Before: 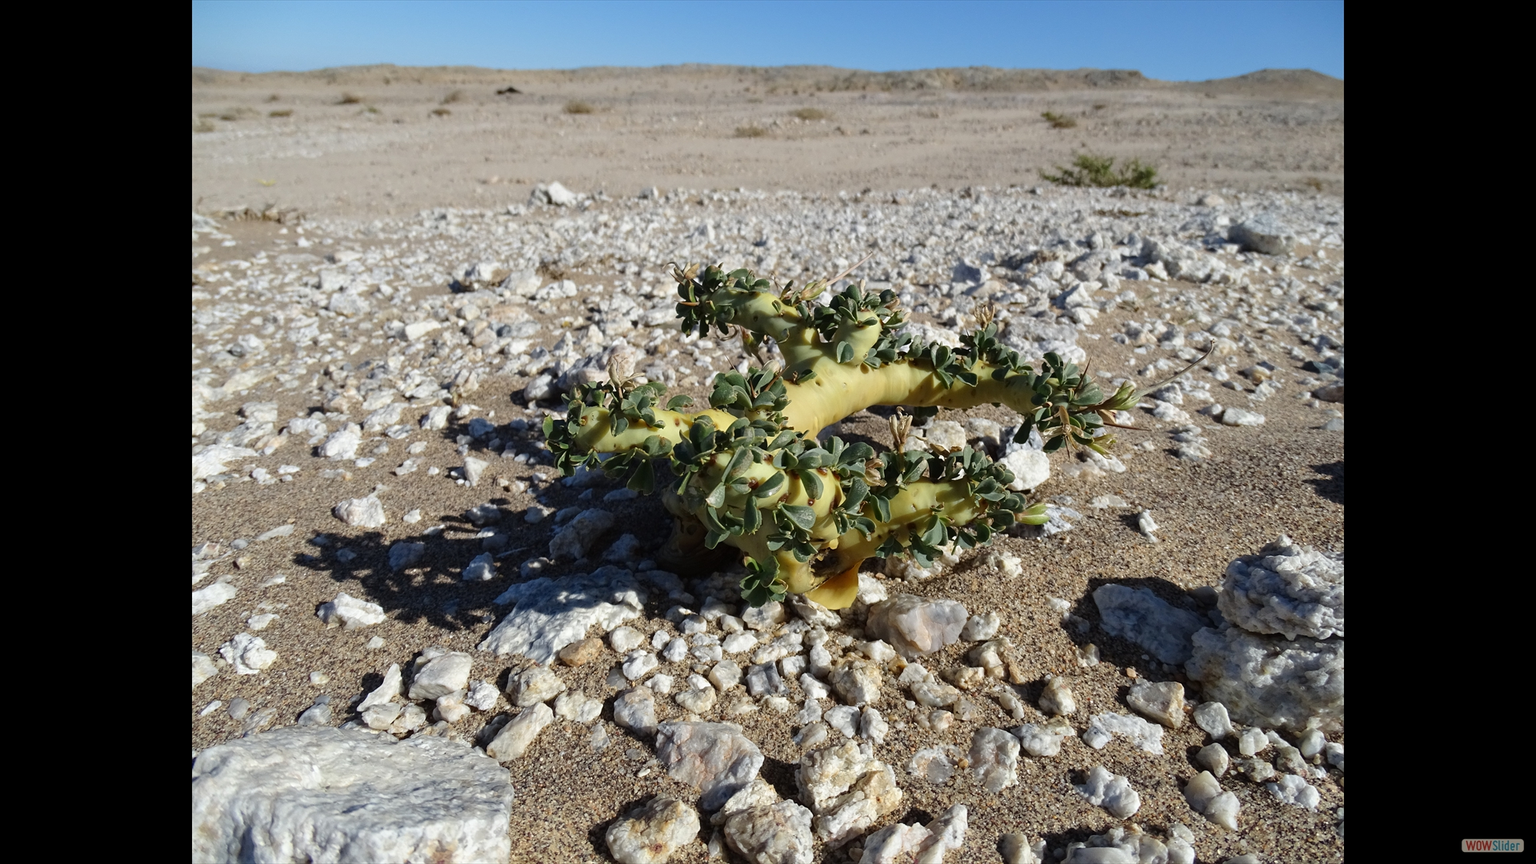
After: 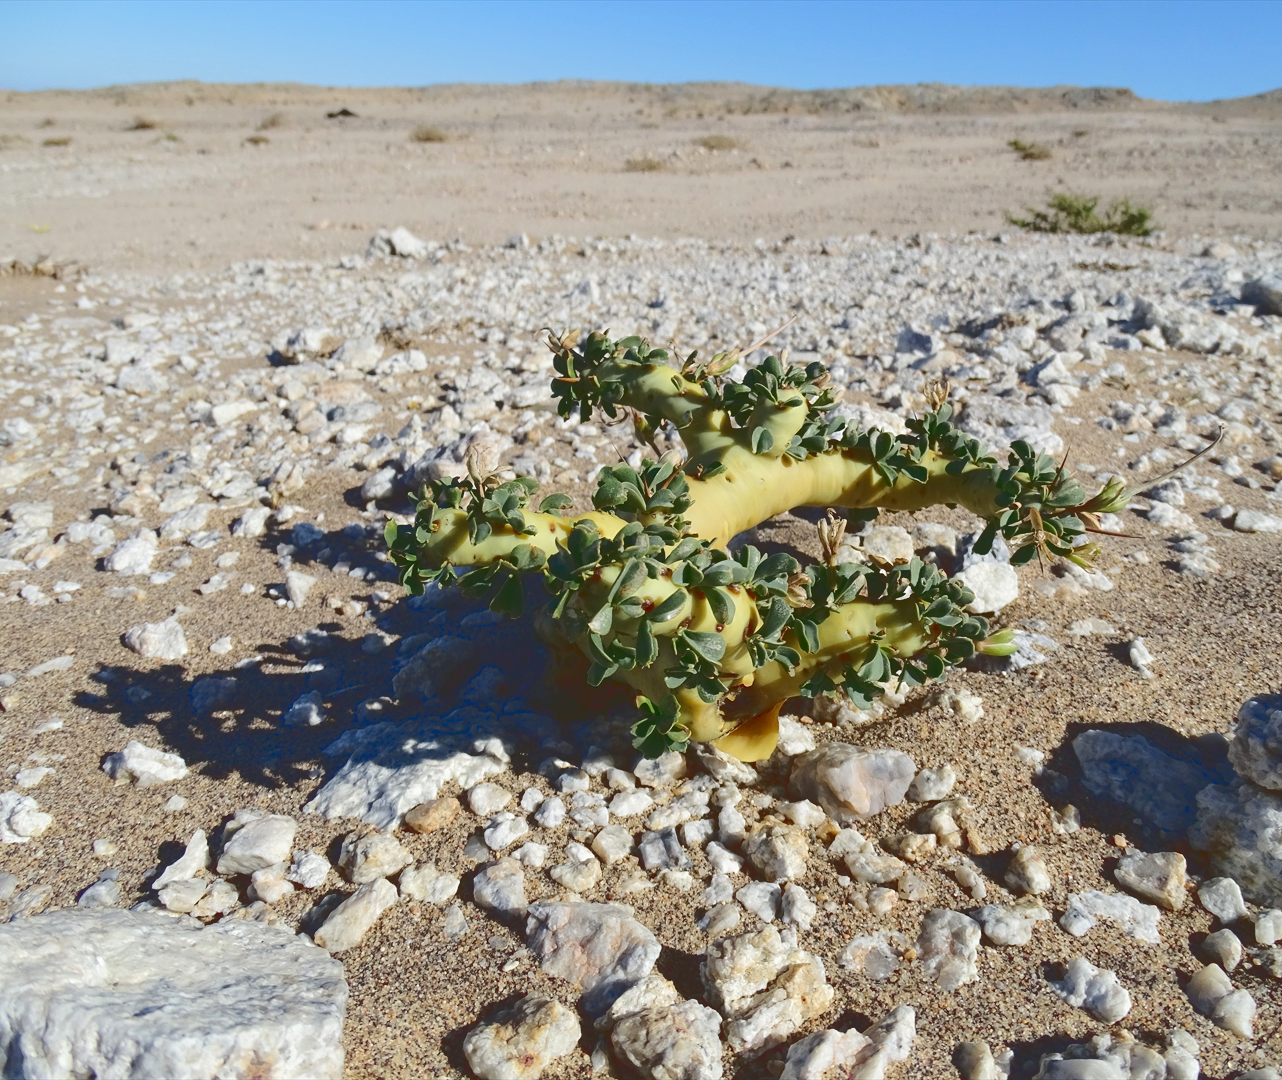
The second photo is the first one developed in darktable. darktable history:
crop: left 15.364%, right 17.86%
tone curve: curves: ch0 [(0, 0) (0.003, 0.177) (0.011, 0.177) (0.025, 0.176) (0.044, 0.178) (0.069, 0.186) (0.1, 0.194) (0.136, 0.203) (0.177, 0.223) (0.224, 0.255) (0.277, 0.305) (0.335, 0.383) (0.399, 0.467) (0.468, 0.546) (0.543, 0.616) (0.623, 0.694) (0.709, 0.764) (0.801, 0.834) (0.898, 0.901) (1, 1)], color space Lab, linked channels, preserve colors none
